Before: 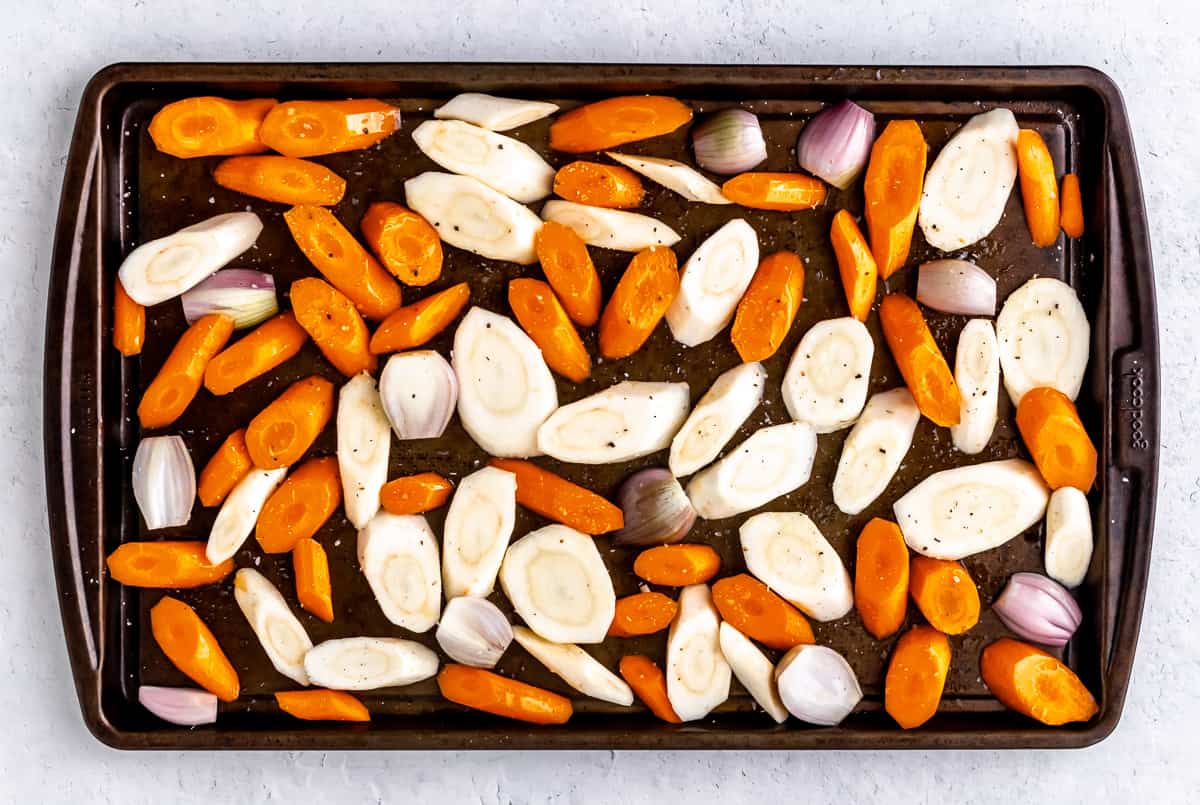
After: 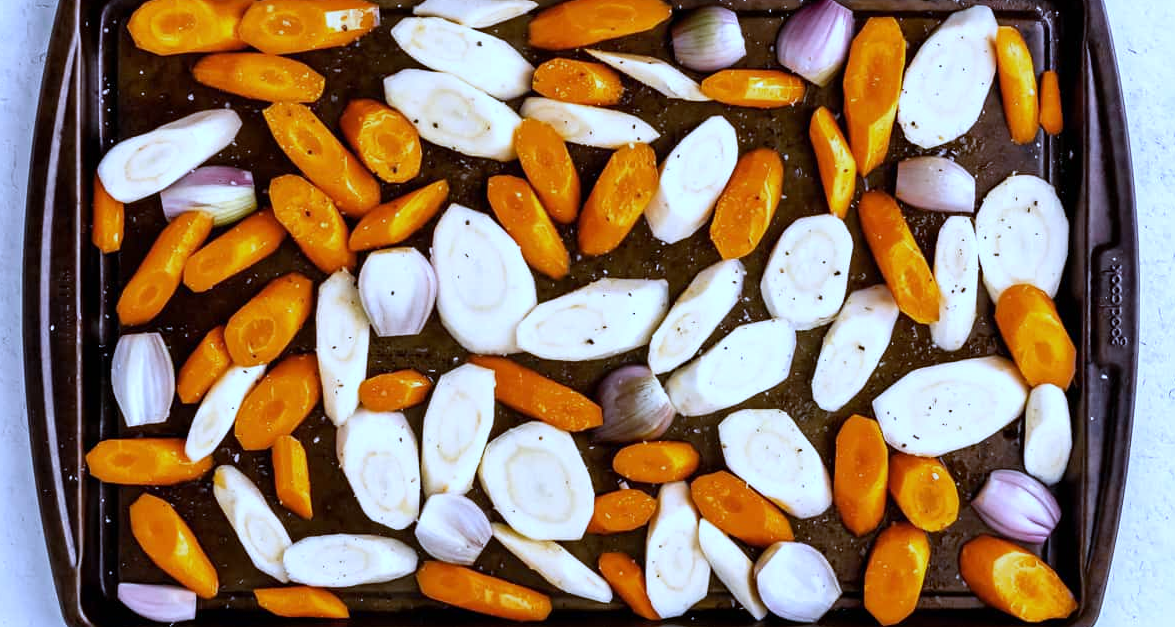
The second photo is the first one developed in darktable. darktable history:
white balance: red 0.871, blue 1.249
crop and rotate: left 1.814%, top 12.818%, right 0.25%, bottom 9.225%
